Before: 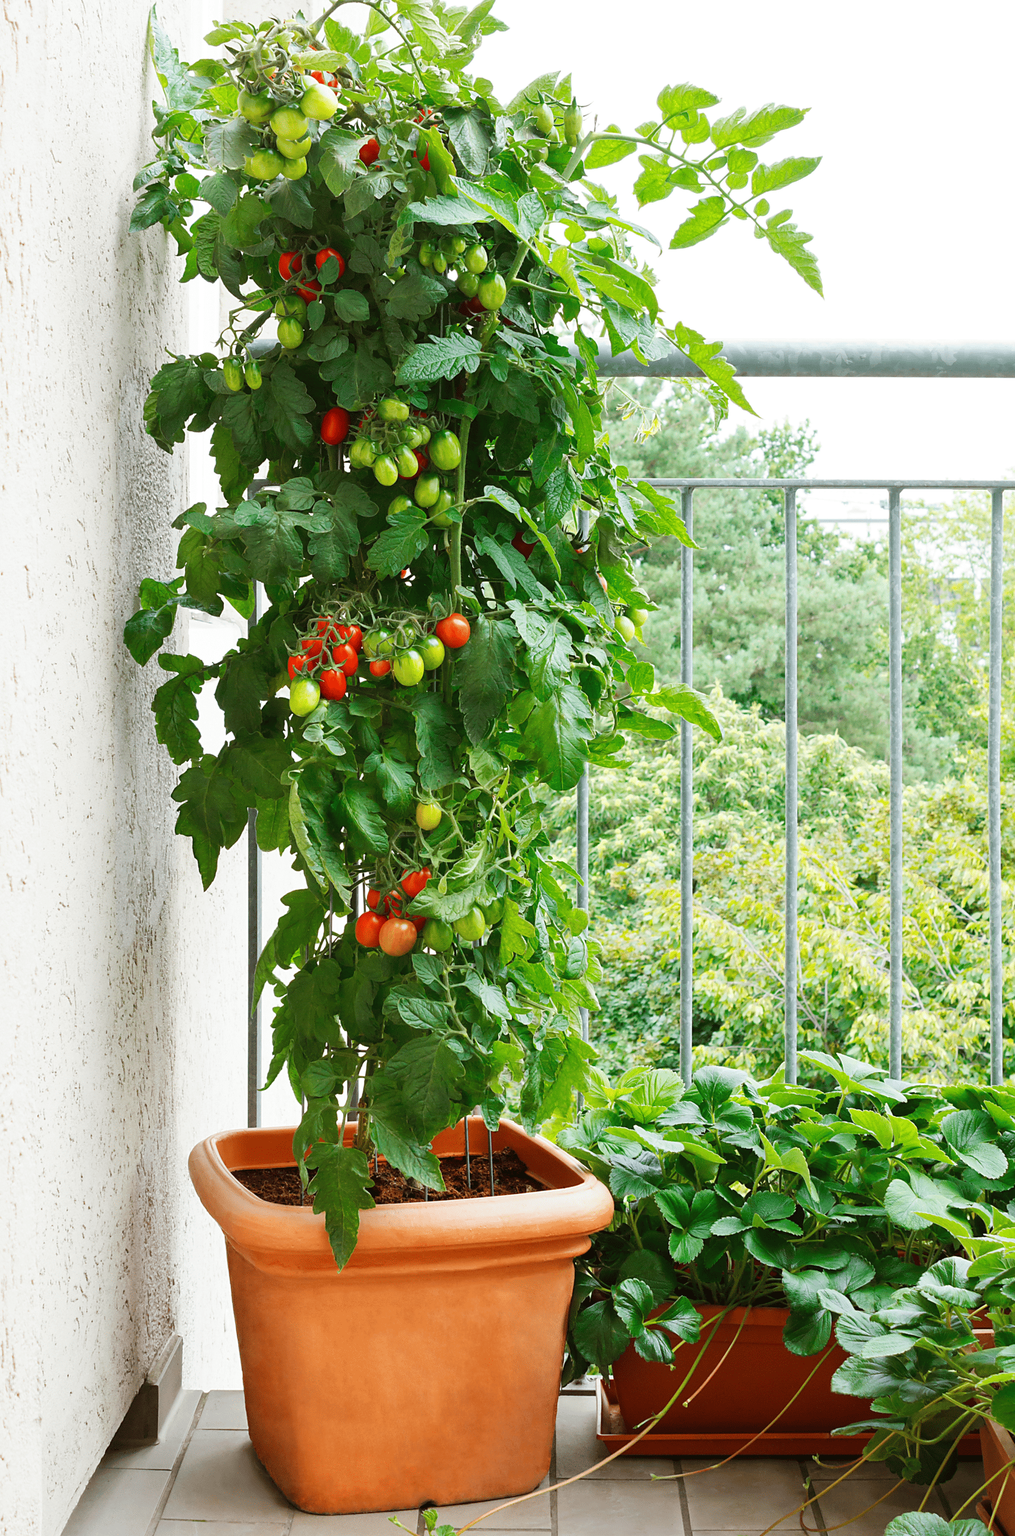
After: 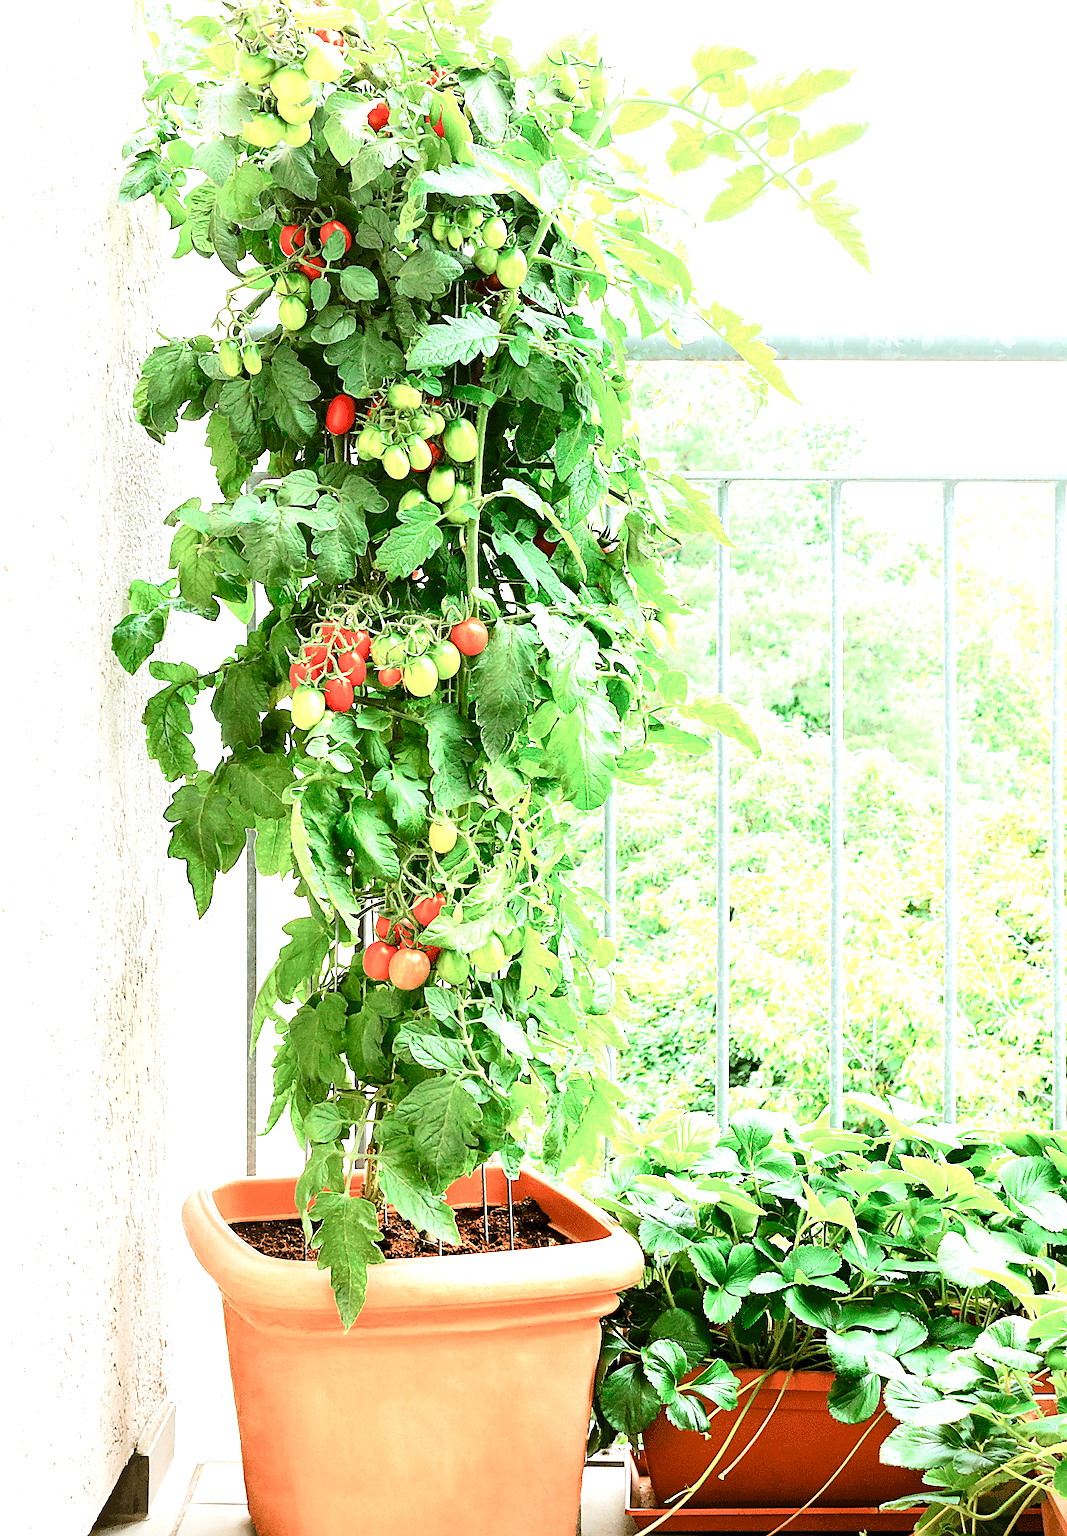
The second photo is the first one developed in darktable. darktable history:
levels: levels [0.062, 0.494, 0.925]
sharpen: on, module defaults
color balance rgb: shadows lift › luminance -7.832%, shadows lift › chroma 2.287%, shadows lift › hue 164.61°, perceptual saturation grading › global saturation 20%, perceptual saturation grading › highlights -49.795%, perceptual saturation grading › shadows 26.005%, global vibrance 10.029%
crop: left 2.134%, top 2.923%, right 0.985%, bottom 4.956%
tone equalizer: -7 EV 0.156 EV, -6 EV 0.568 EV, -5 EV 1.16 EV, -4 EV 1.36 EV, -3 EV 1.18 EV, -2 EV 0.6 EV, -1 EV 0.147 EV, edges refinement/feathering 500, mask exposure compensation -1.57 EV, preserve details no
exposure: exposure 0.642 EV, compensate highlight preservation false
